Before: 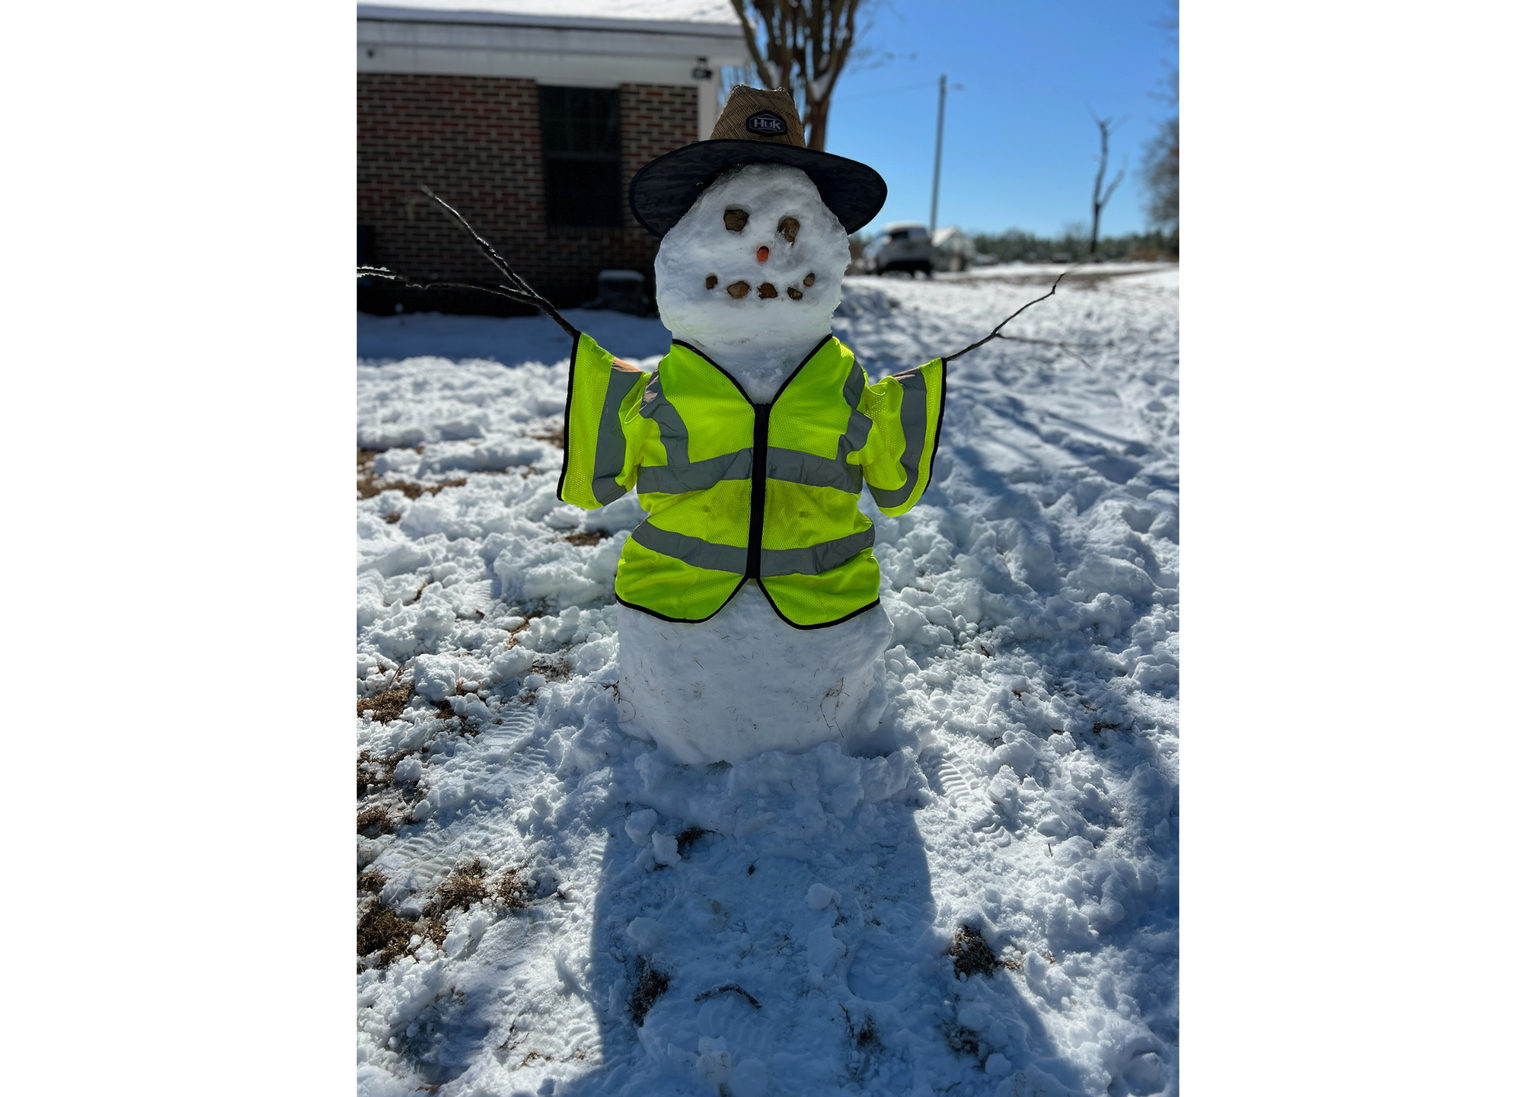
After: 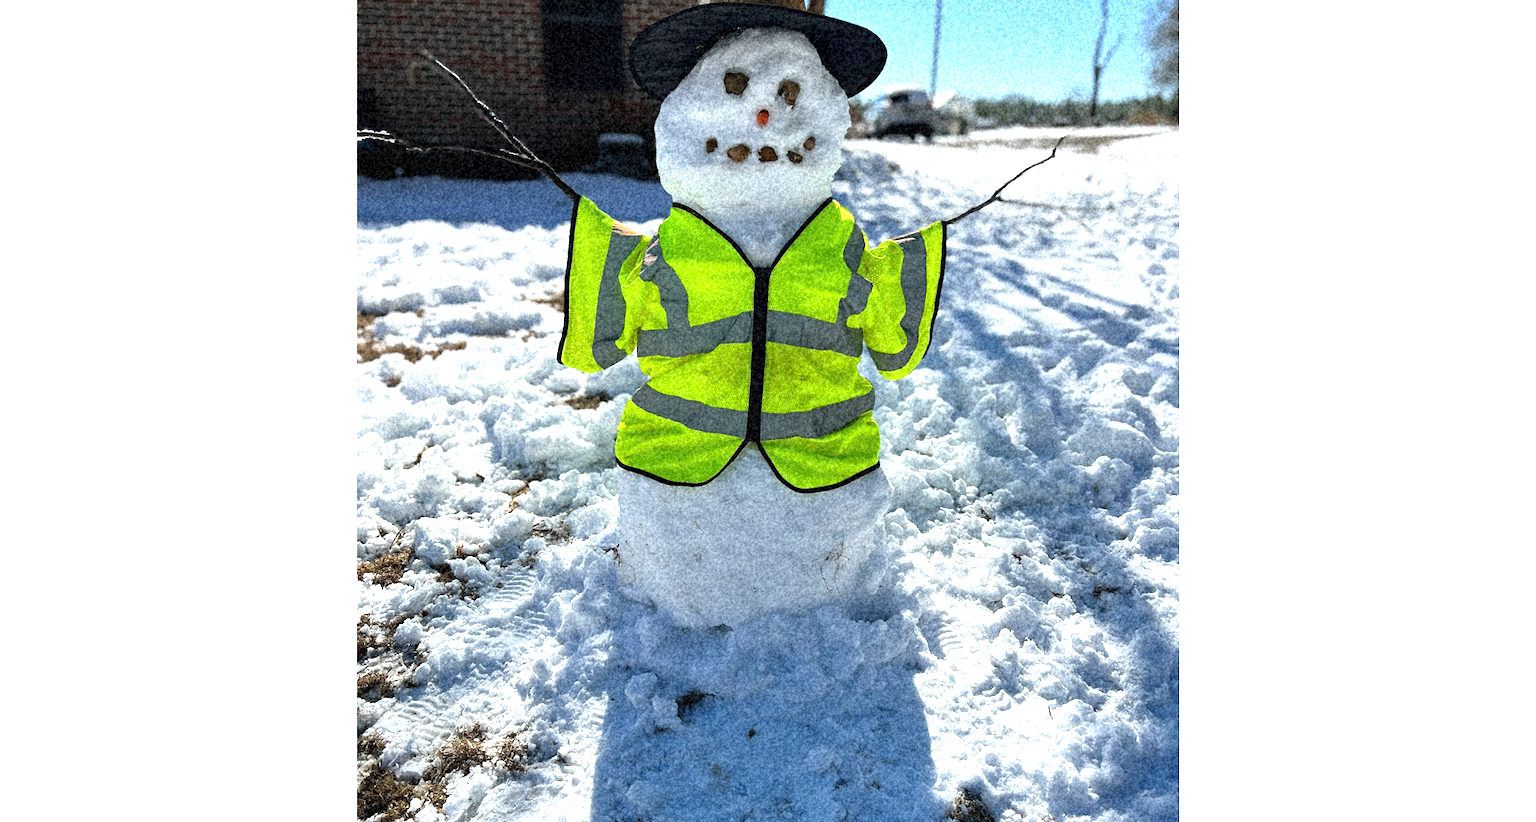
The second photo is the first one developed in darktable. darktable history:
crop and rotate: top 12.5%, bottom 12.5%
exposure: black level correction 0, exposure 1.173 EV, compensate exposure bias true, compensate highlight preservation false
grain: coarseness 46.9 ISO, strength 50.21%, mid-tones bias 0%
